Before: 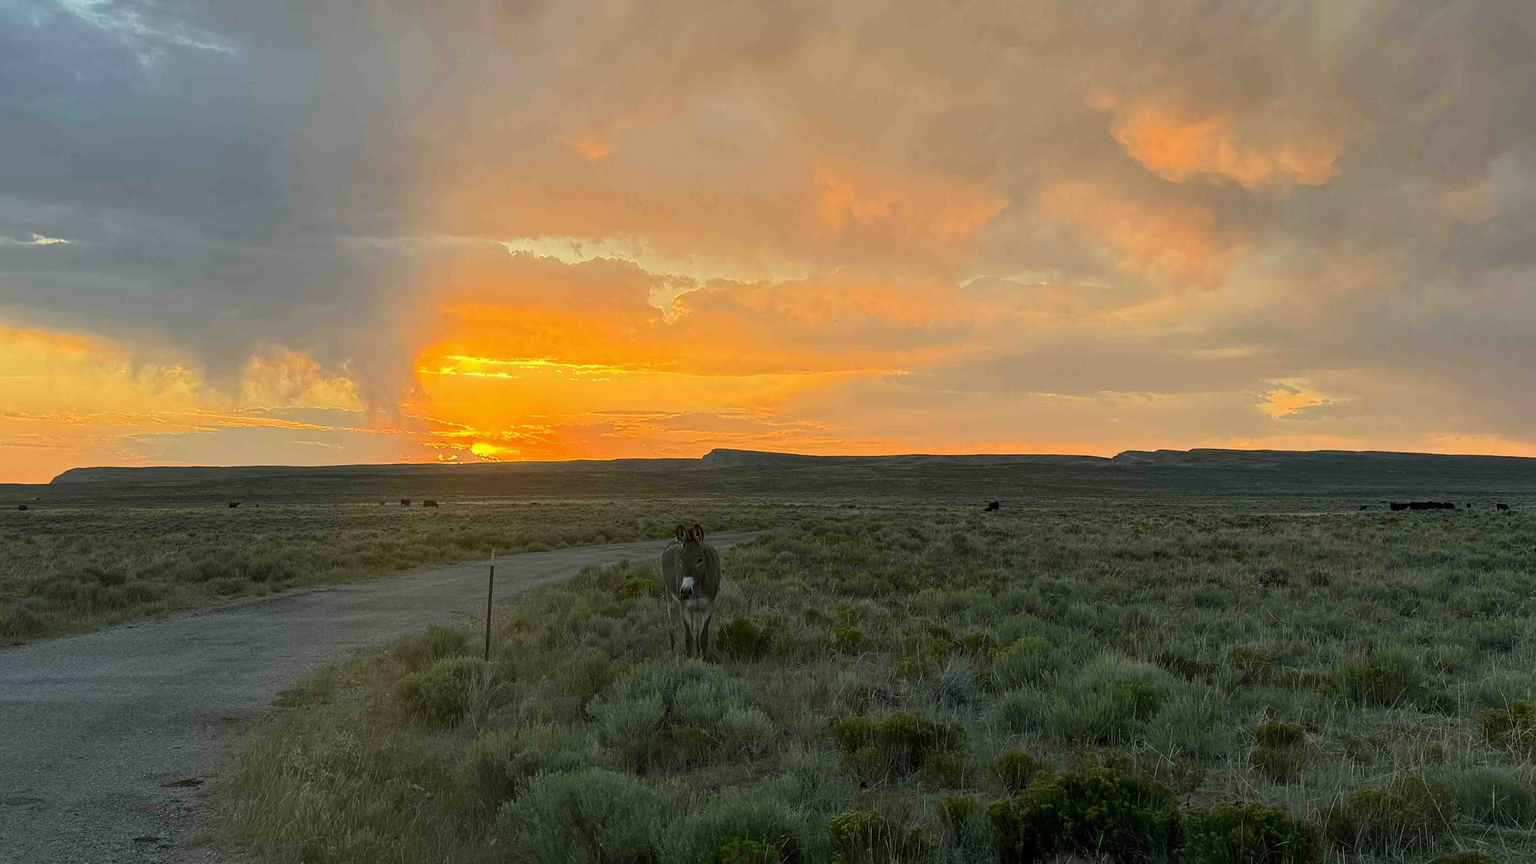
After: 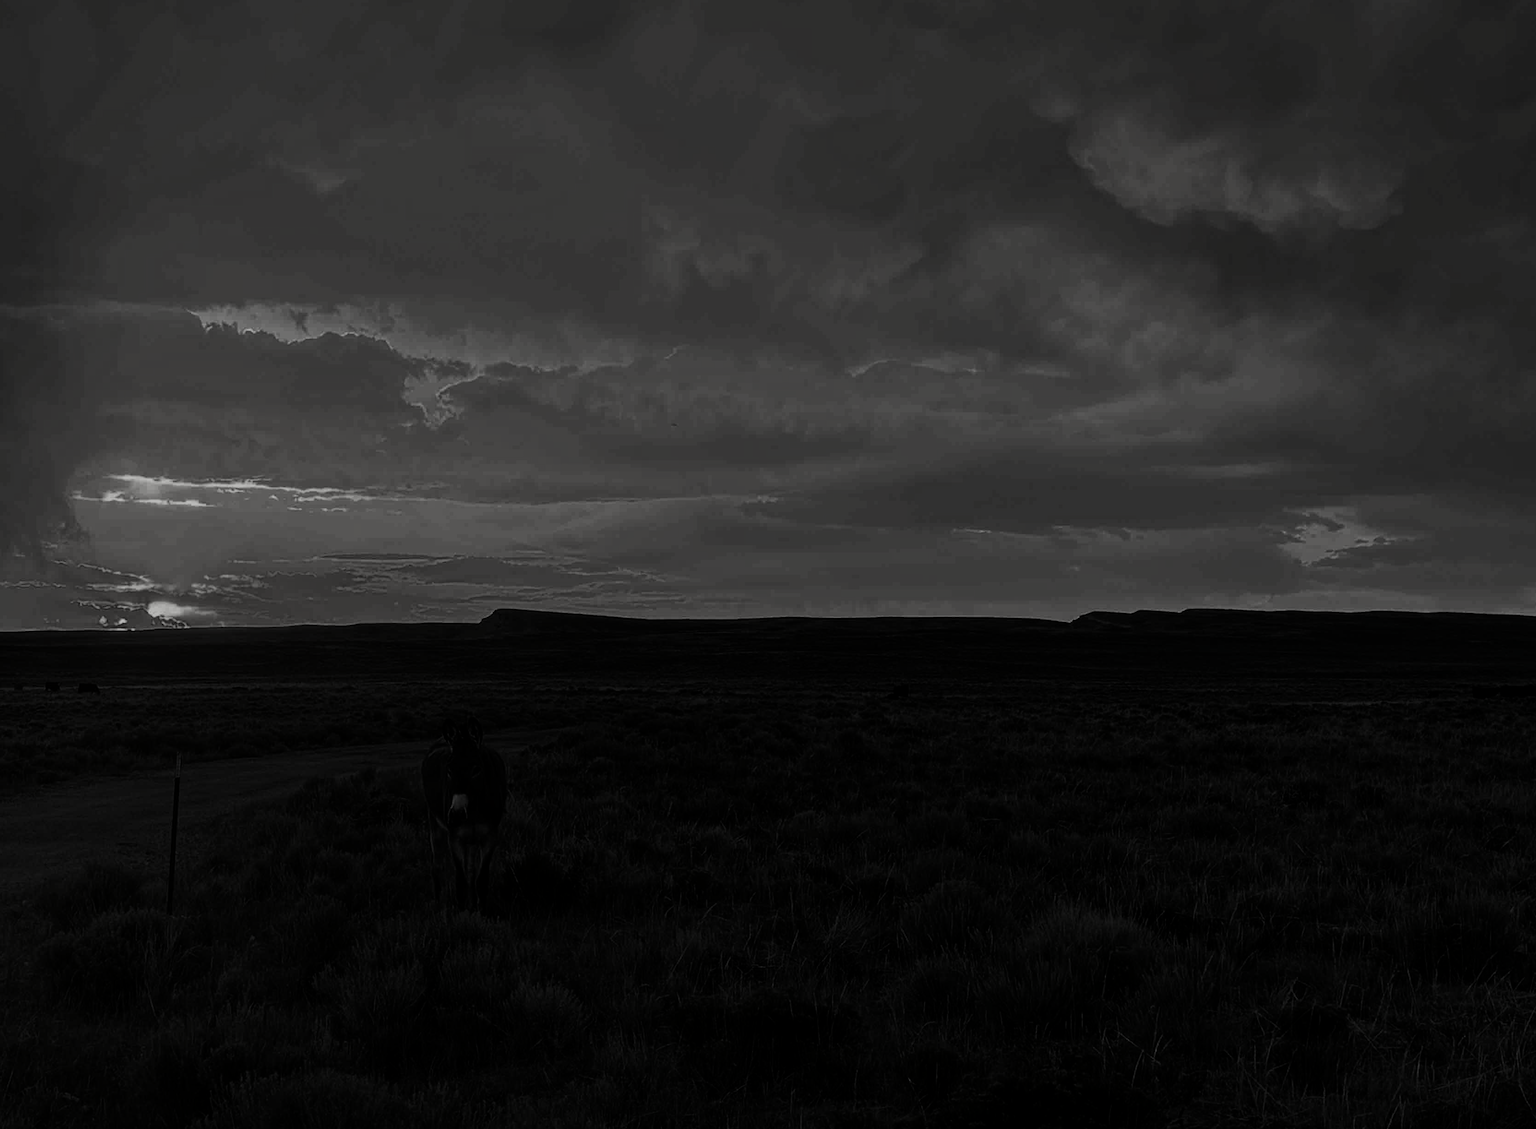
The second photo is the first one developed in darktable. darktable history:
color balance rgb: shadows lift › chroma 0.838%, shadows lift › hue 114.55°, highlights gain › chroma 0.779%, highlights gain › hue 56.14°, perceptual saturation grading › global saturation -0.097%, saturation formula JzAzBz (2021)
exposure: exposure -0.245 EV, compensate highlight preservation false
crop and rotate: left 24.062%, top 3.079%, right 6.57%, bottom 6.291%
contrast brightness saturation: contrast 0.024, brightness -0.998, saturation -0.989
